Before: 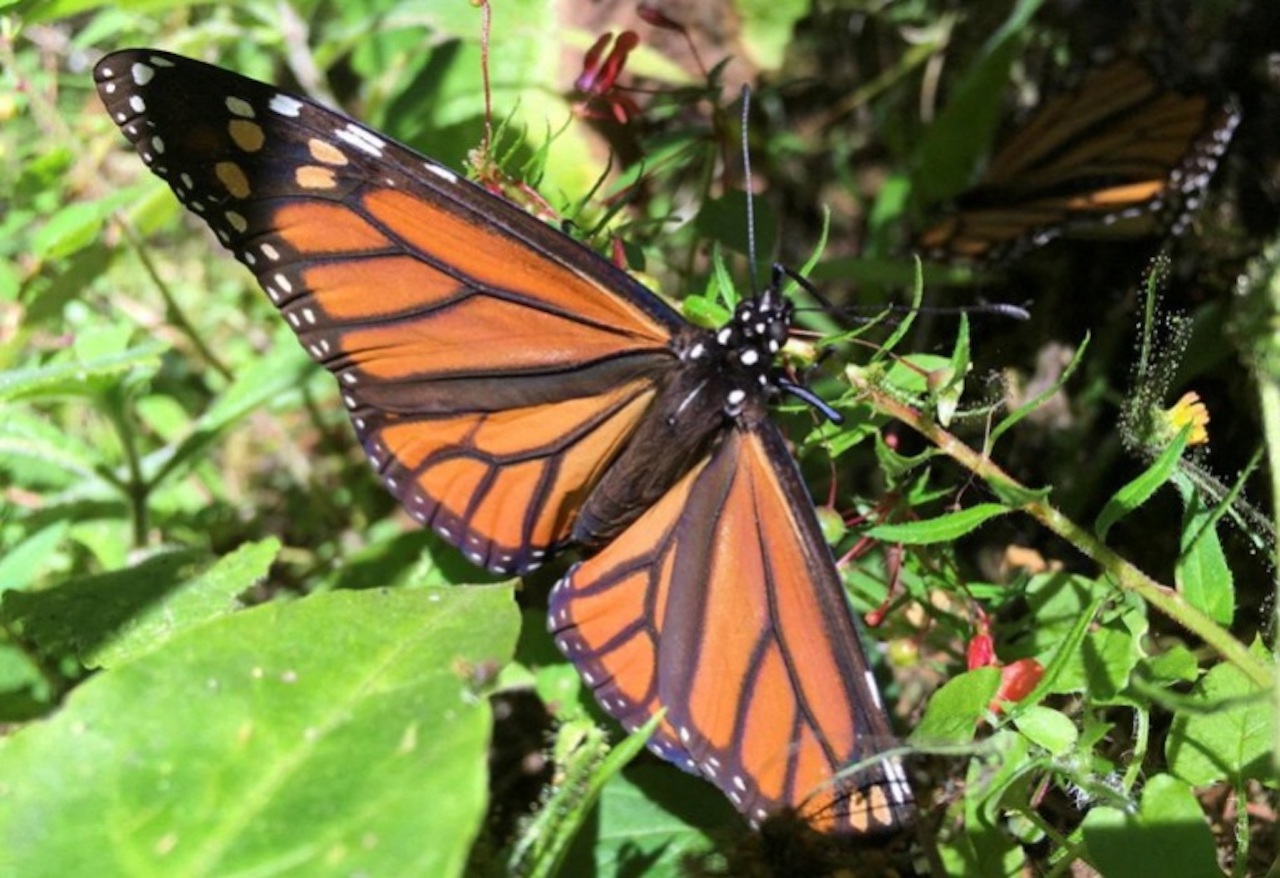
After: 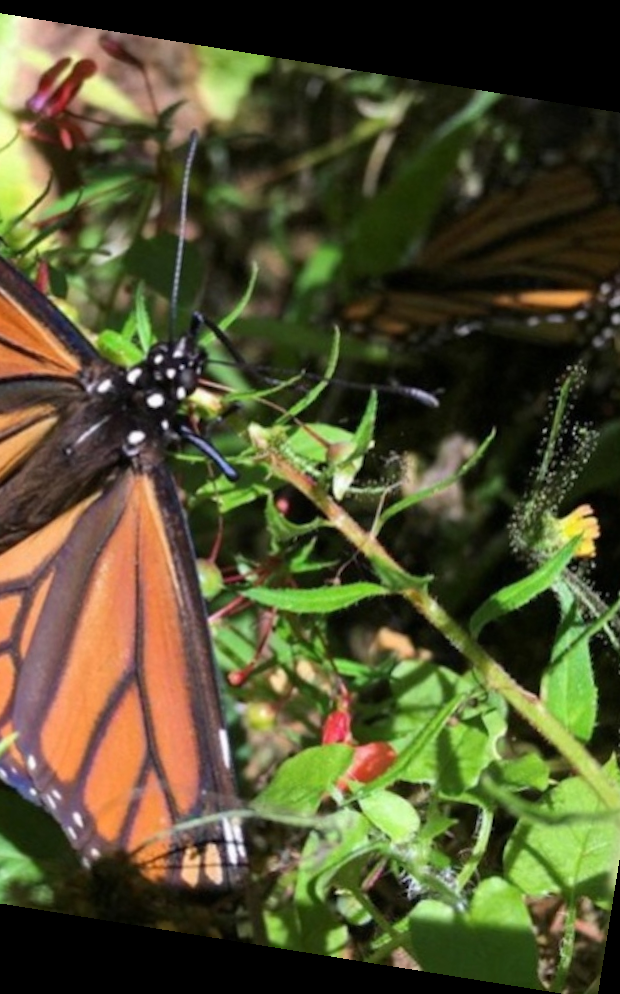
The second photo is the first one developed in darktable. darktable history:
crop: left 47.628%, top 6.643%, right 7.874%
rotate and perspective: rotation 9.12°, automatic cropping off
